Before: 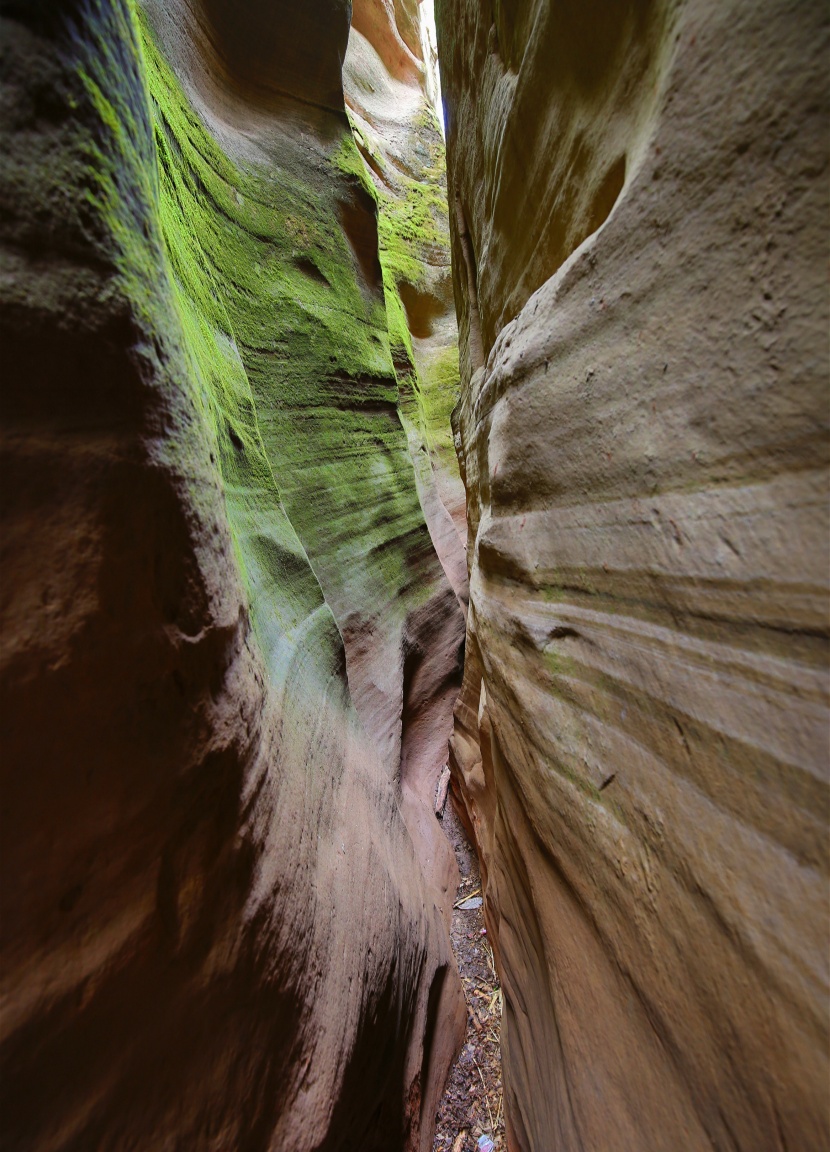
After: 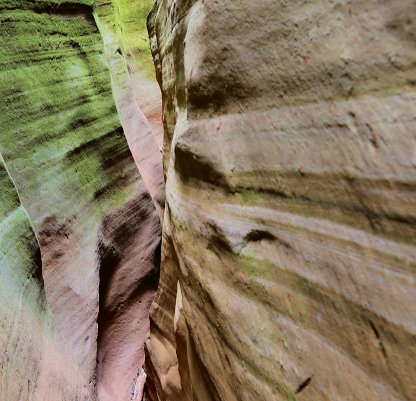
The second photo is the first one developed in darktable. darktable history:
velvia: strength 27.64%
tone equalizer: edges refinement/feathering 500, mask exposure compensation -1.57 EV, preserve details no
tone curve: curves: ch0 [(0, 0) (0.003, 0.001) (0.011, 0.004) (0.025, 0.013) (0.044, 0.022) (0.069, 0.035) (0.1, 0.053) (0.136, 0.088) (0.177, 0.149) (0.224, 0.213) (0.277, 0.293) (0.335, 0.381) (0.399, 0.463) (0.468, 0.546) (0.543, 0.616) (0.623, 0.693) (0.709, 0.766) (0.801, 0.843) (0.898, 0.921) (1, 1)], color space Lab, independent channels, preserve colors none
crop: left 36.716%, top 34.526%, right 13.096%, bottom 30.655%
